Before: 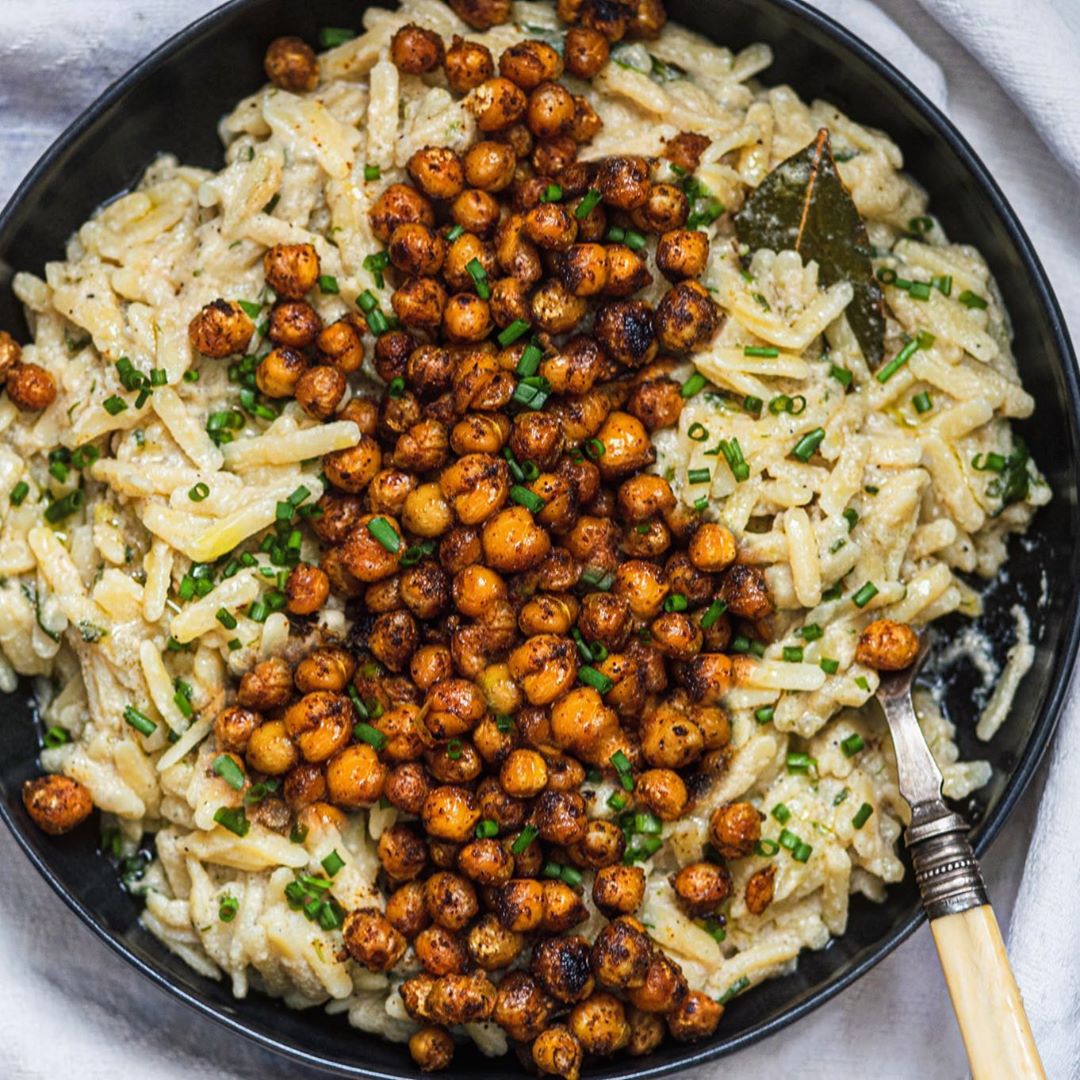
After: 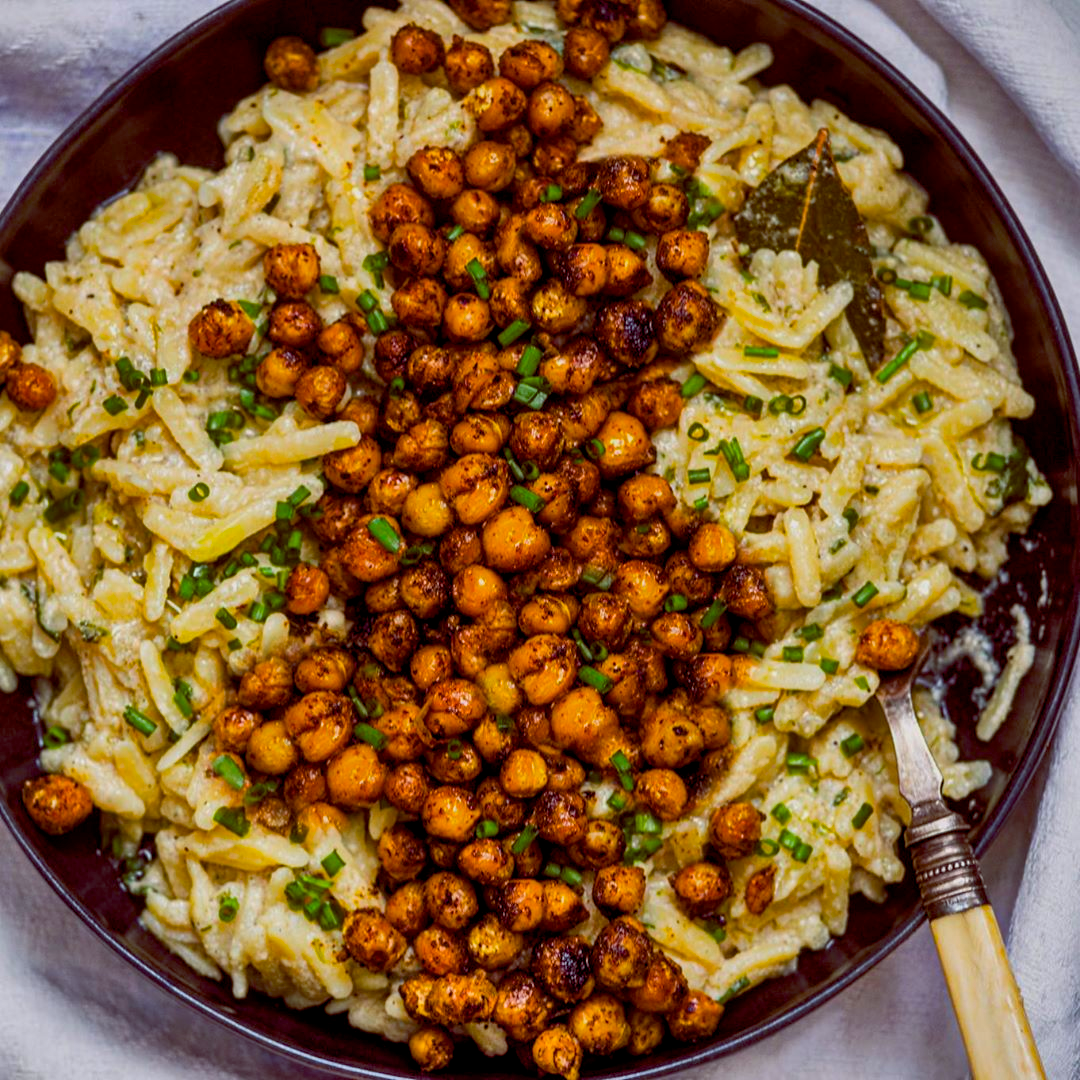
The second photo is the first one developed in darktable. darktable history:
color balance rgb: global offset › luminance -0.229%, global offset › chroma 0.267%, perceptual saturation grading › global saturation 35.582%, global vibrance 10.857%
shadows and highlights: shadows 81.82, white point adjustment -9.05, highlights -61.32, soften with gaussian
